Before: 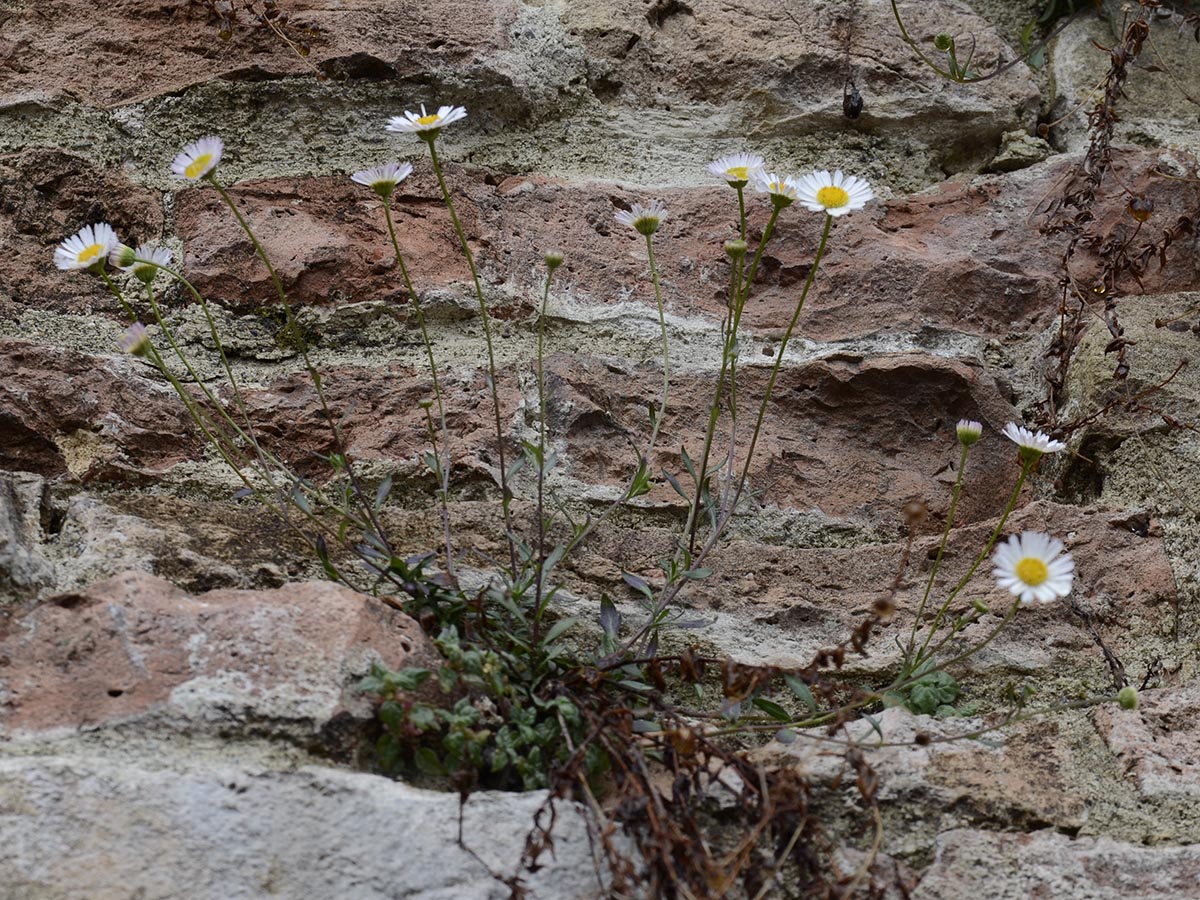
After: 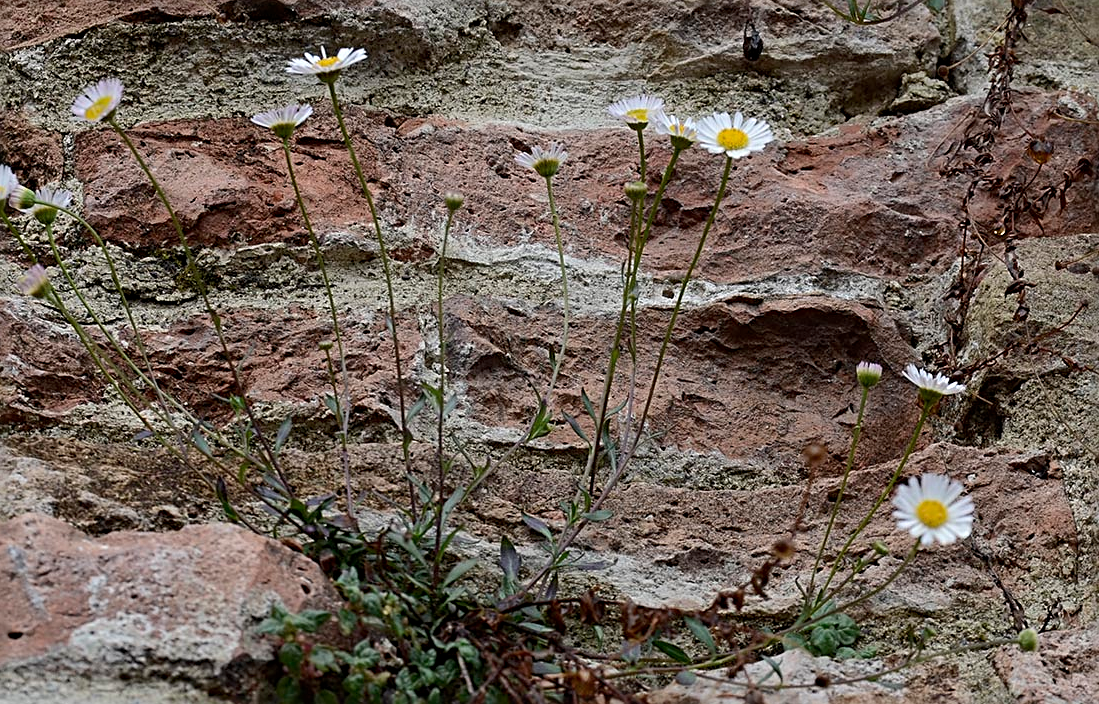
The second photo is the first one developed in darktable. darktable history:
sharpen: radius 3.081
crop: left 8.37%, top 6.528%, bottom 15.246%
